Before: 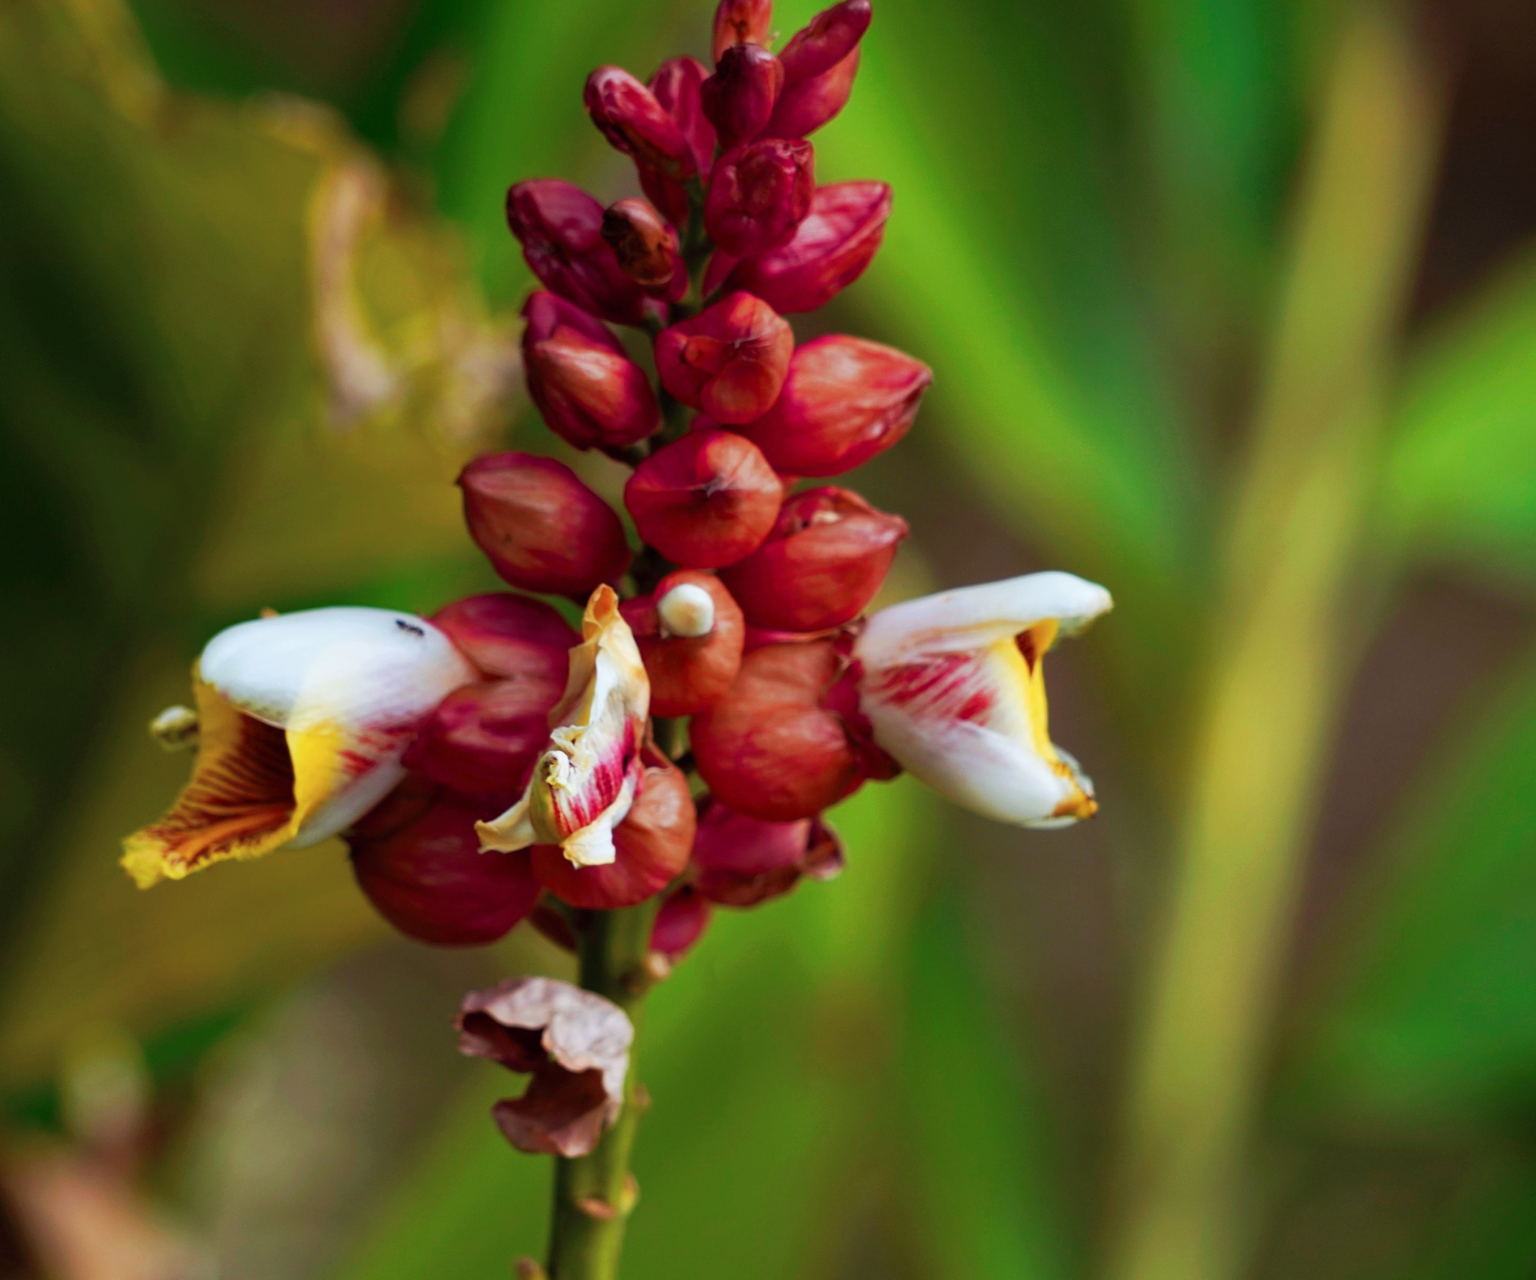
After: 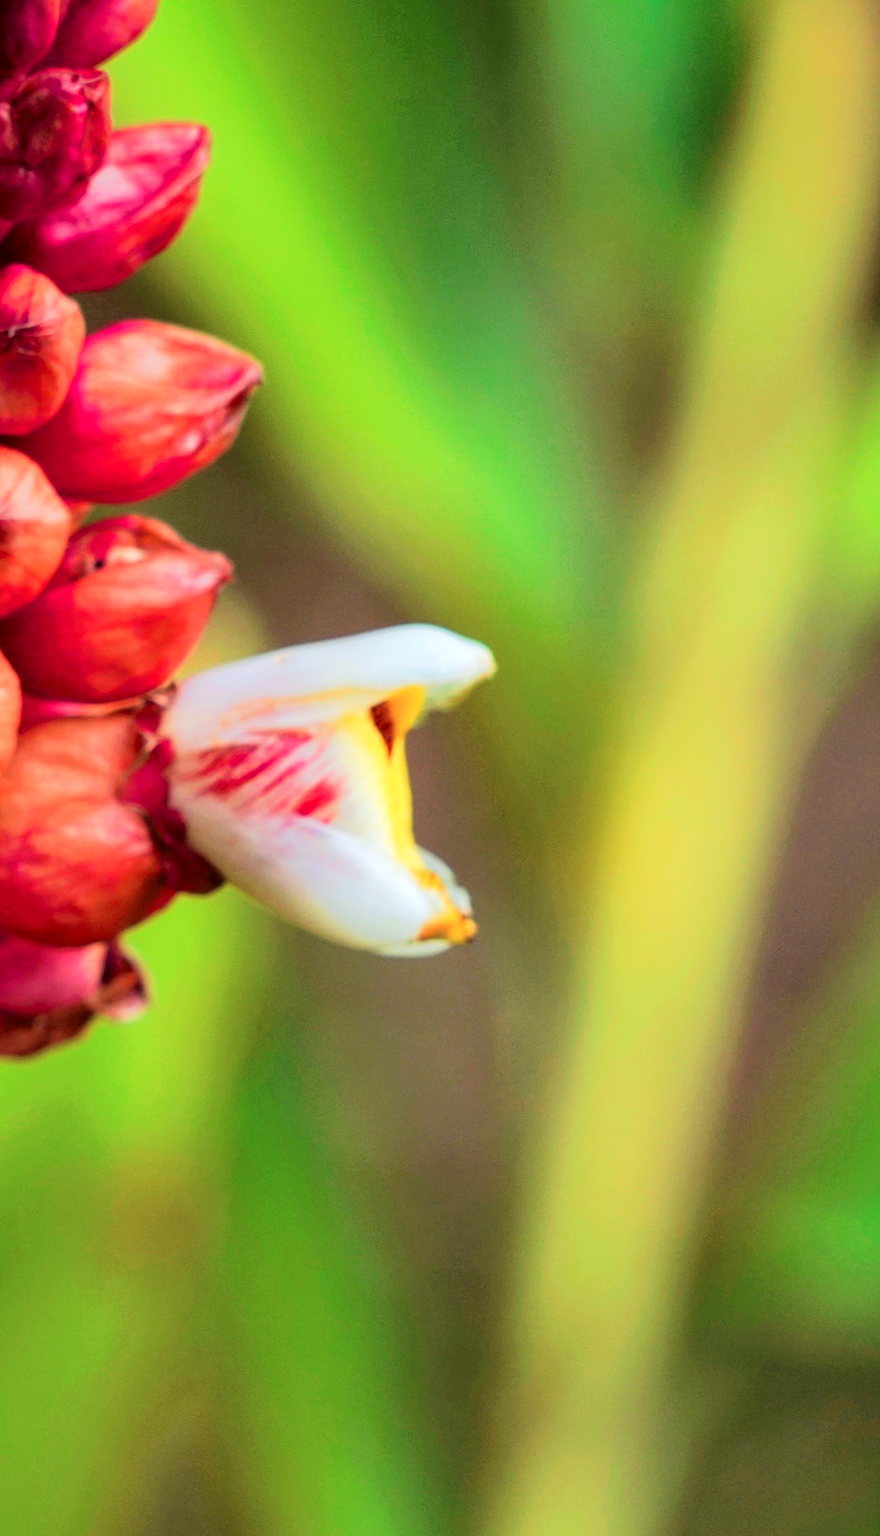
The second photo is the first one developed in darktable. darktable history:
tone equalizer: -7 EV 0.157 EV, -6 EV 0.602 EV, -5 EV 1.13 EV, -4 EV 1.37 EV, -3 EV 1.16 EV, -2 EV 0.6 EV, -1 EV 0.152 EV, edges refinement/feathering 500, mask exposure compensation -1.57 EV, preserve details no
crop: left 47.449%, top 6.741%, right 7.956%
local contrast: highlights 62%, shadows 107%, detail 107%, midtone range 0.528
